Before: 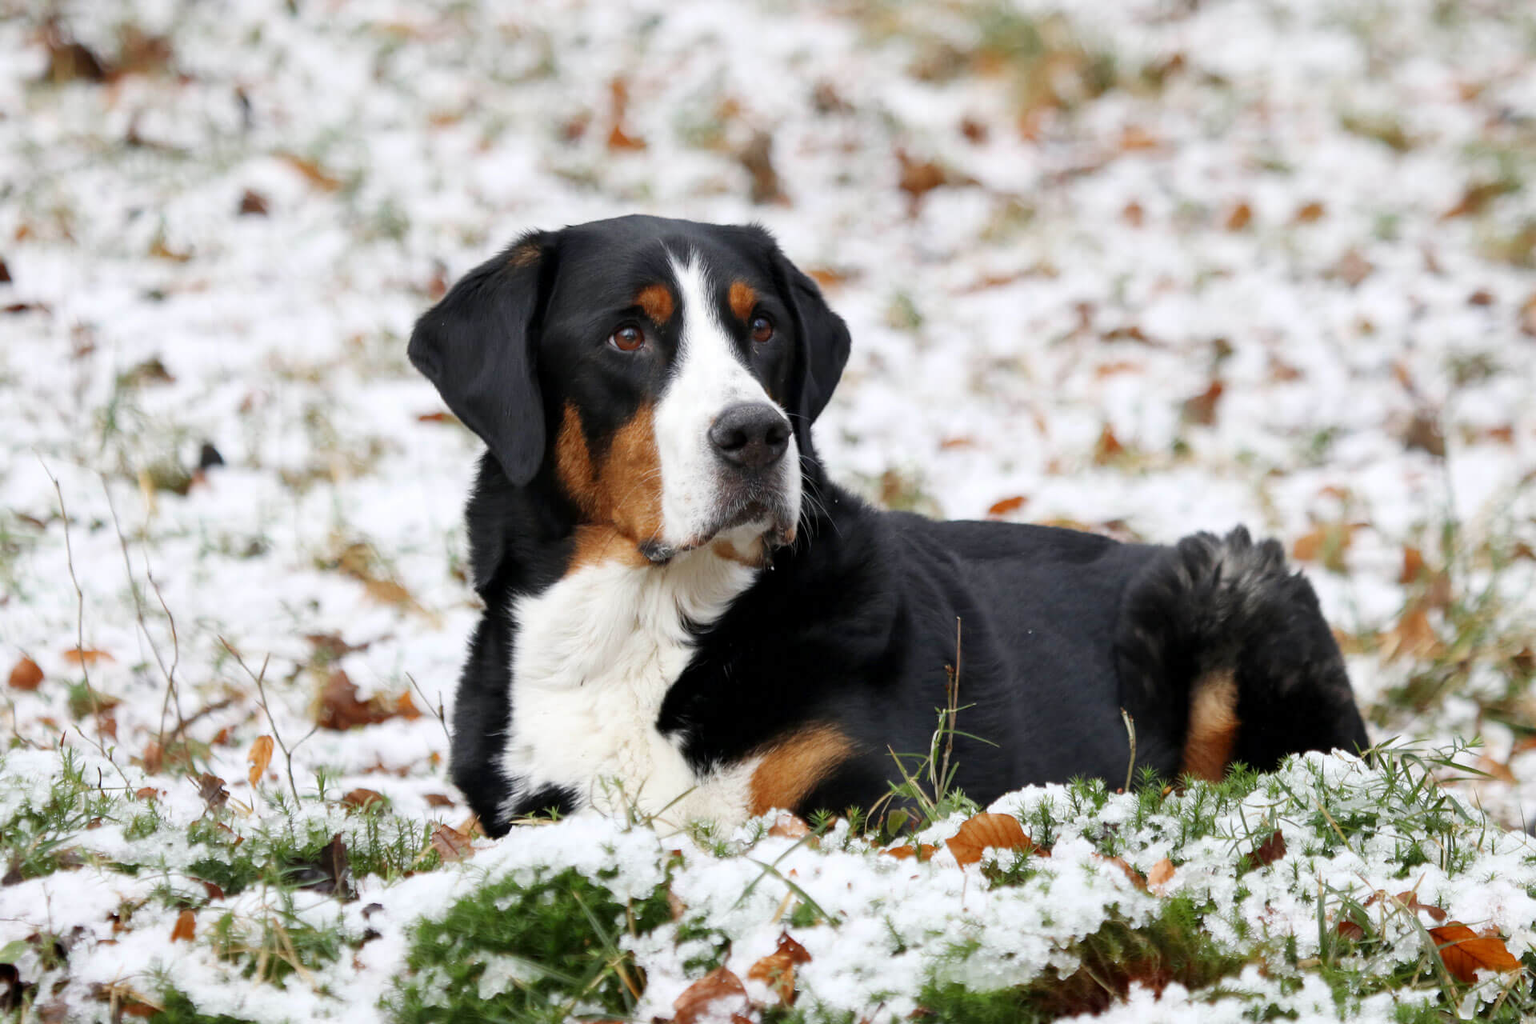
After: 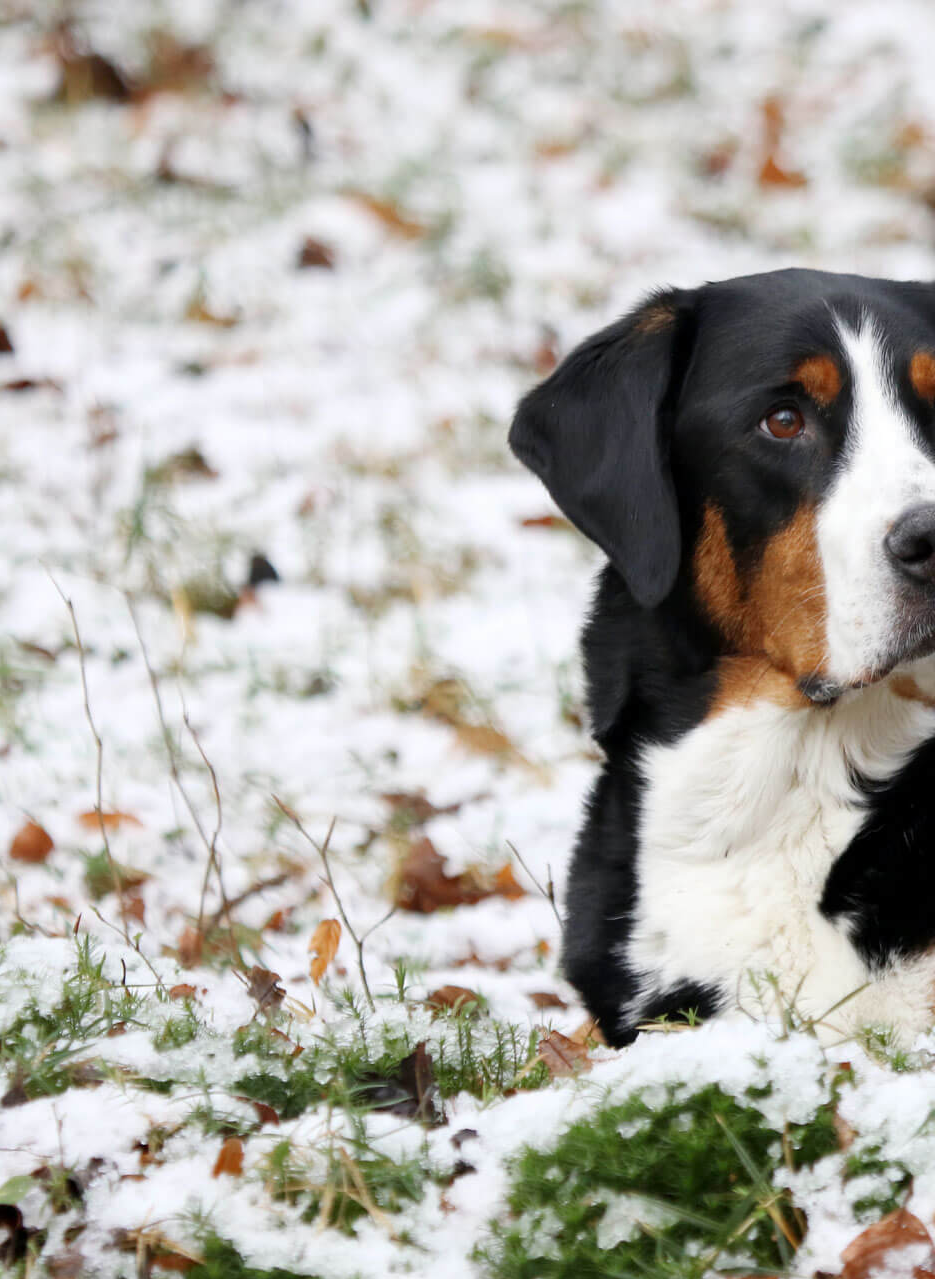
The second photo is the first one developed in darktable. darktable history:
crop and rotate: left 0.054%, top 0%, right 51.234%
